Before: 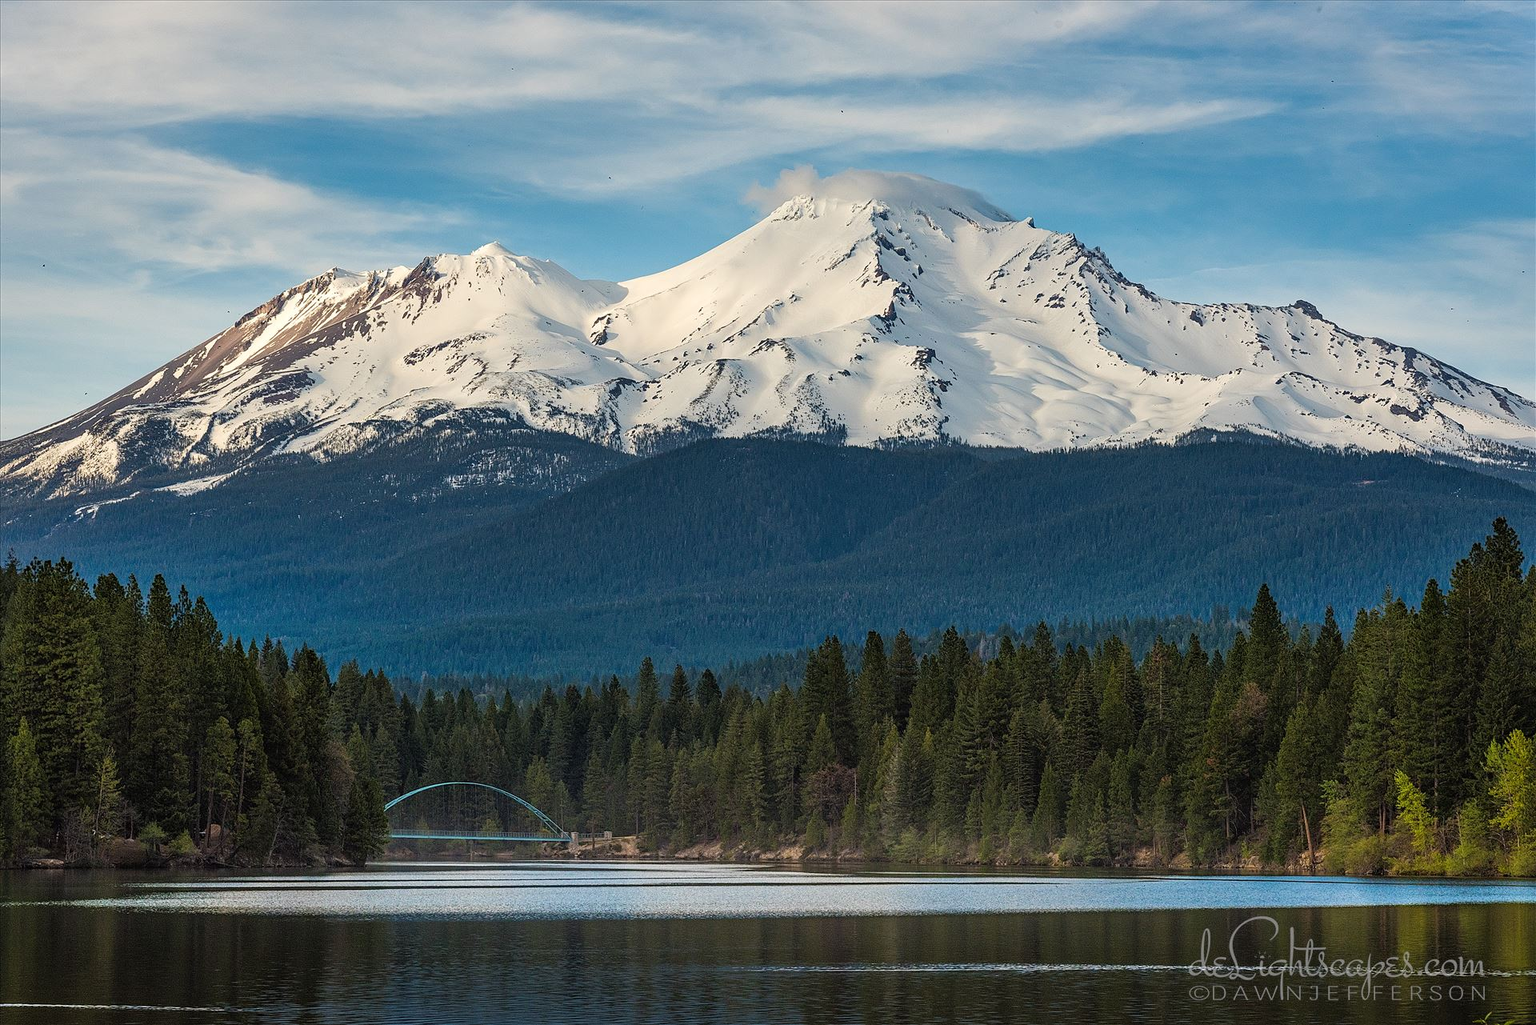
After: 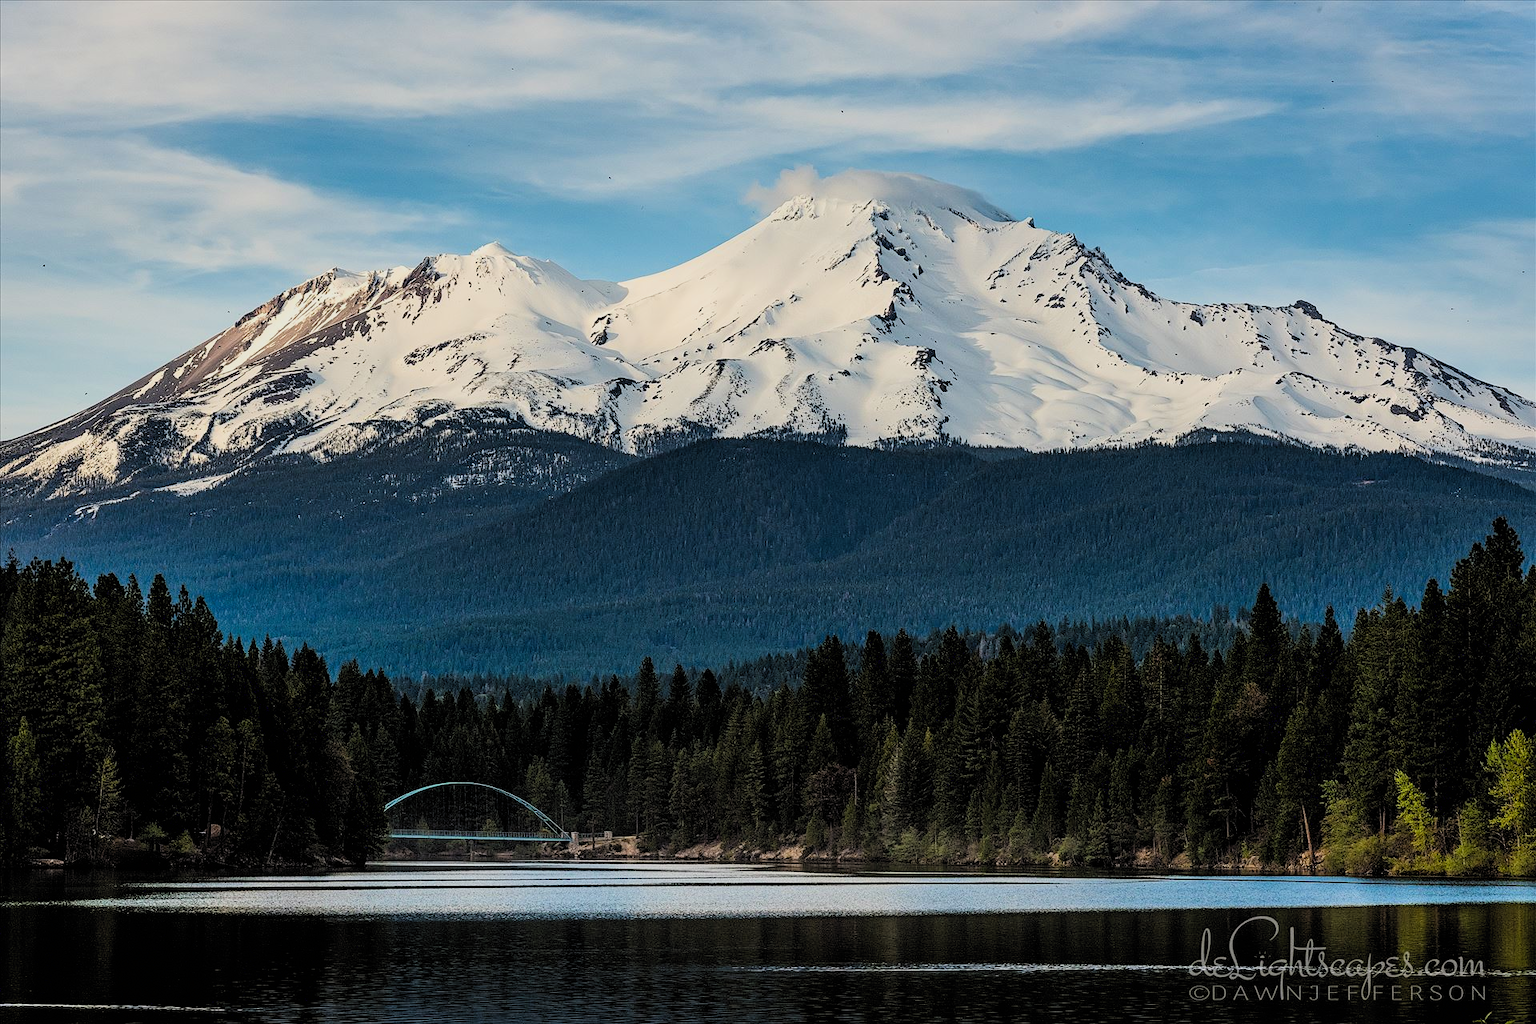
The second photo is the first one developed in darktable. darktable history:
crop: bottom 0.071%
exposure: black level correction 0.005, exposure 0.015 EV, compensate exposure bias true, compensate highlight preservation false
filmic rgb: black relative exposure -5.09 EV, white relative exposure 3.96 EV, hardness 2.89, contrast 1.298, highlights saturation mix -11.26%, color science v6 (2022)
